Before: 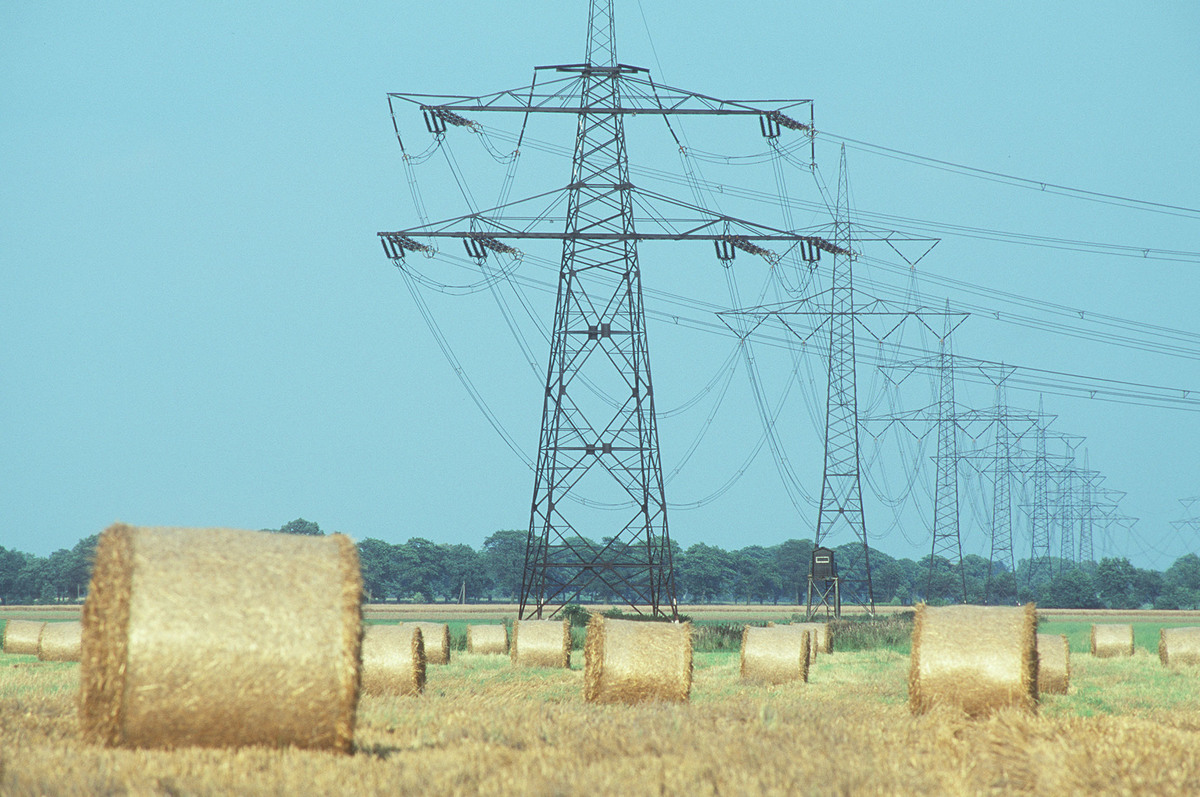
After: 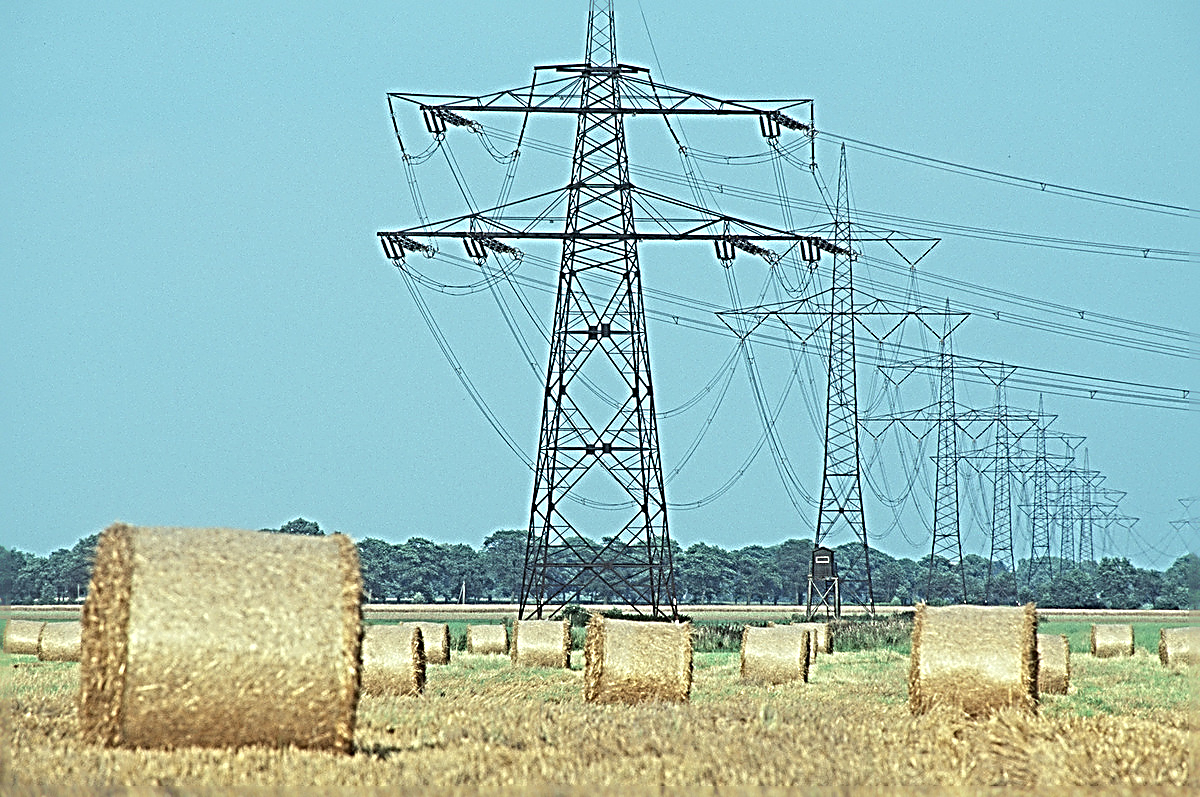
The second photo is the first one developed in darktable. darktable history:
sharpen: radius 4.048, amount 1.985
